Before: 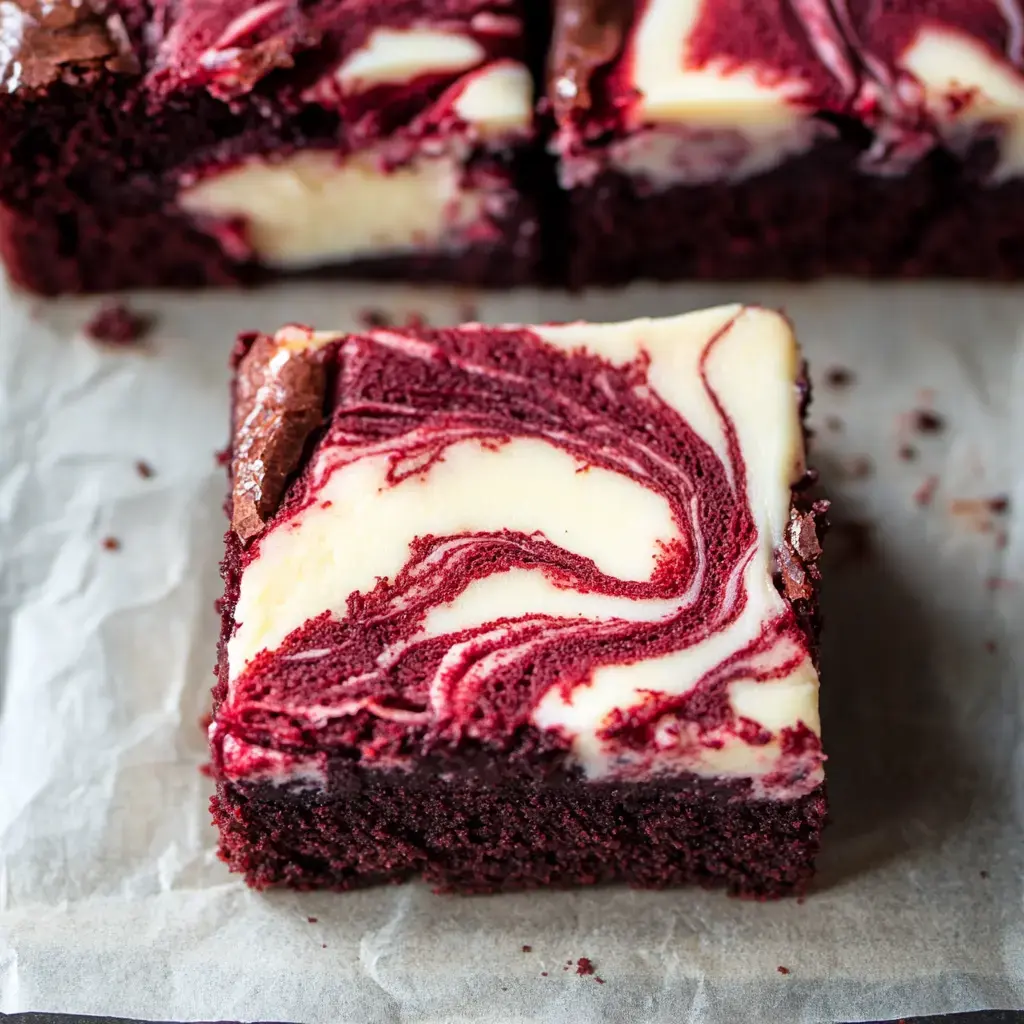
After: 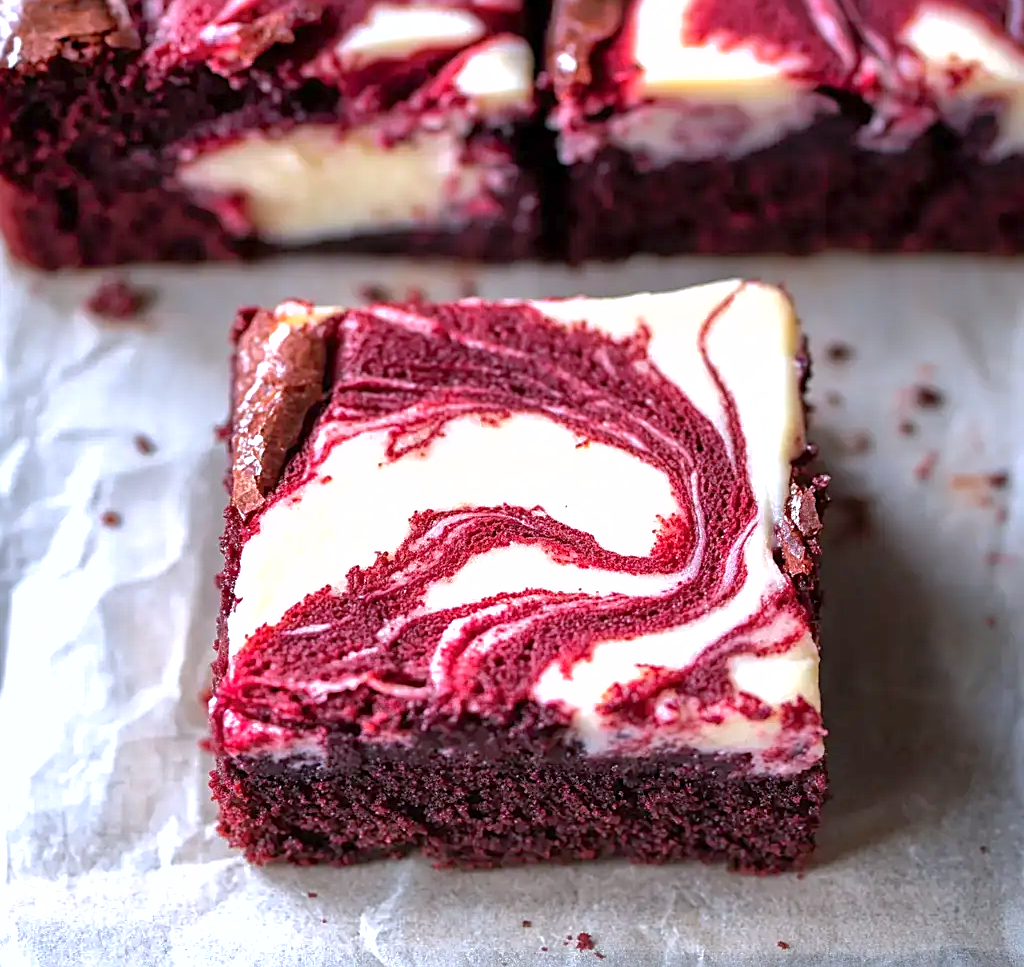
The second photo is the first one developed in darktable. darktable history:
color balance: input saturation 99%
shadows and highlights: on, module defaults
sharpen: on, module defaults
crop and rotate: top 2.479%, bottom 3.018%
exposure: exposure 0.493 EV, compensate highlight preservation false
white balance: red 1.004, blue 1.096
